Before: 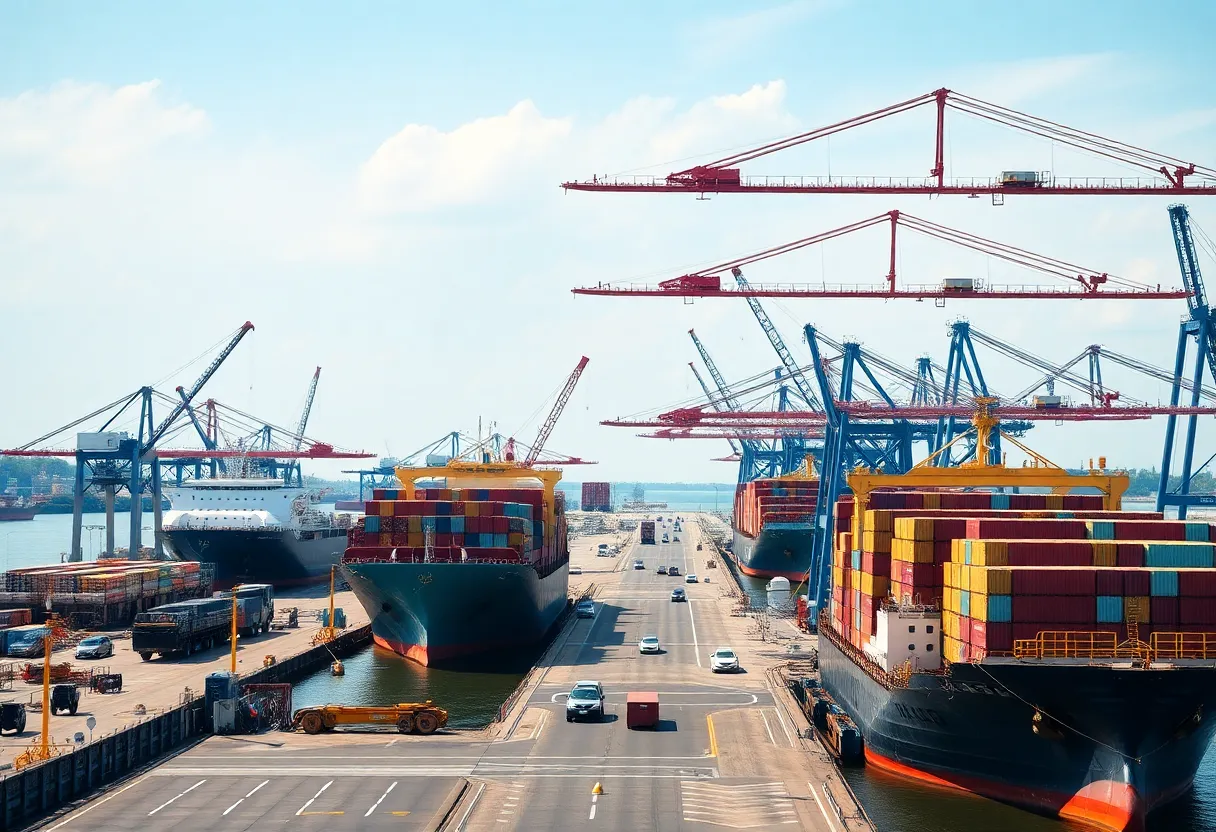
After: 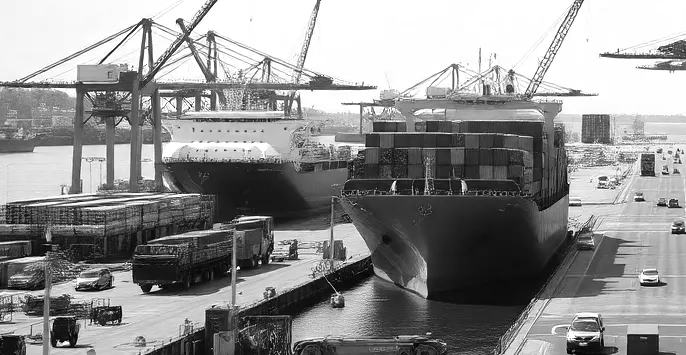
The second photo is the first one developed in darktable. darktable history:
color calibration: output gray [0.31, 0.36, 0.33, 0], illuminant same as pipeline (D50), adaptation none (bypass), x 0.332, y 0.334, temperature 5014.8 K
levels: black 0.077%, levels [0.055, 0.477, 0.9]
velvia: on, module defaults
crop: top 44.302%, right 43.58%, bottom 12.985%
shadows and highlights: shadows 37.5, highlights -27.16, soften with gaussian
tone equalizer: edges refinement/feathering 500, mask exposure compensation -1.57 EV, preserve details no
contrast brightness saturation: contrast -0.115
